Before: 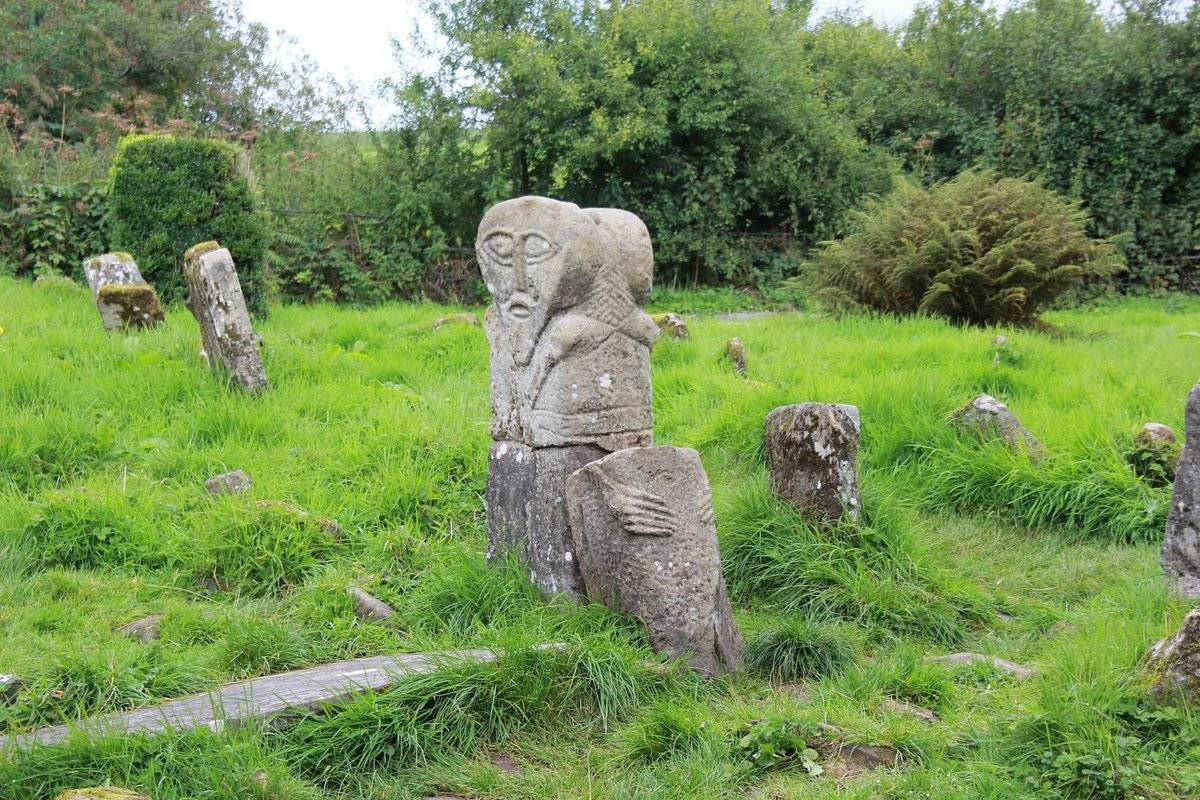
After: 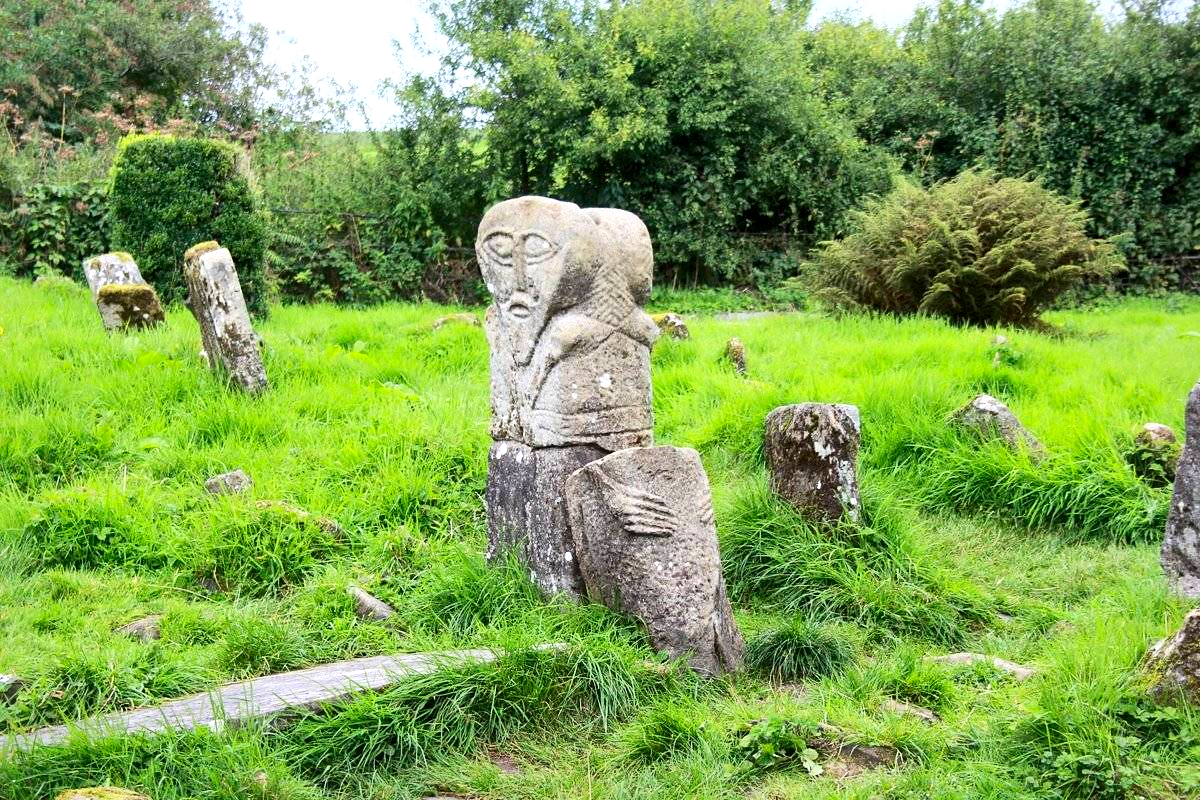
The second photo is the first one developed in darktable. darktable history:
contrast brightness saturation: contrast 0.23, brightness 0.1, saturation 0.29
local contrast: mode bilateral grid, contrast 25, coarseness 60, detail 151%, midtone range 0.2
